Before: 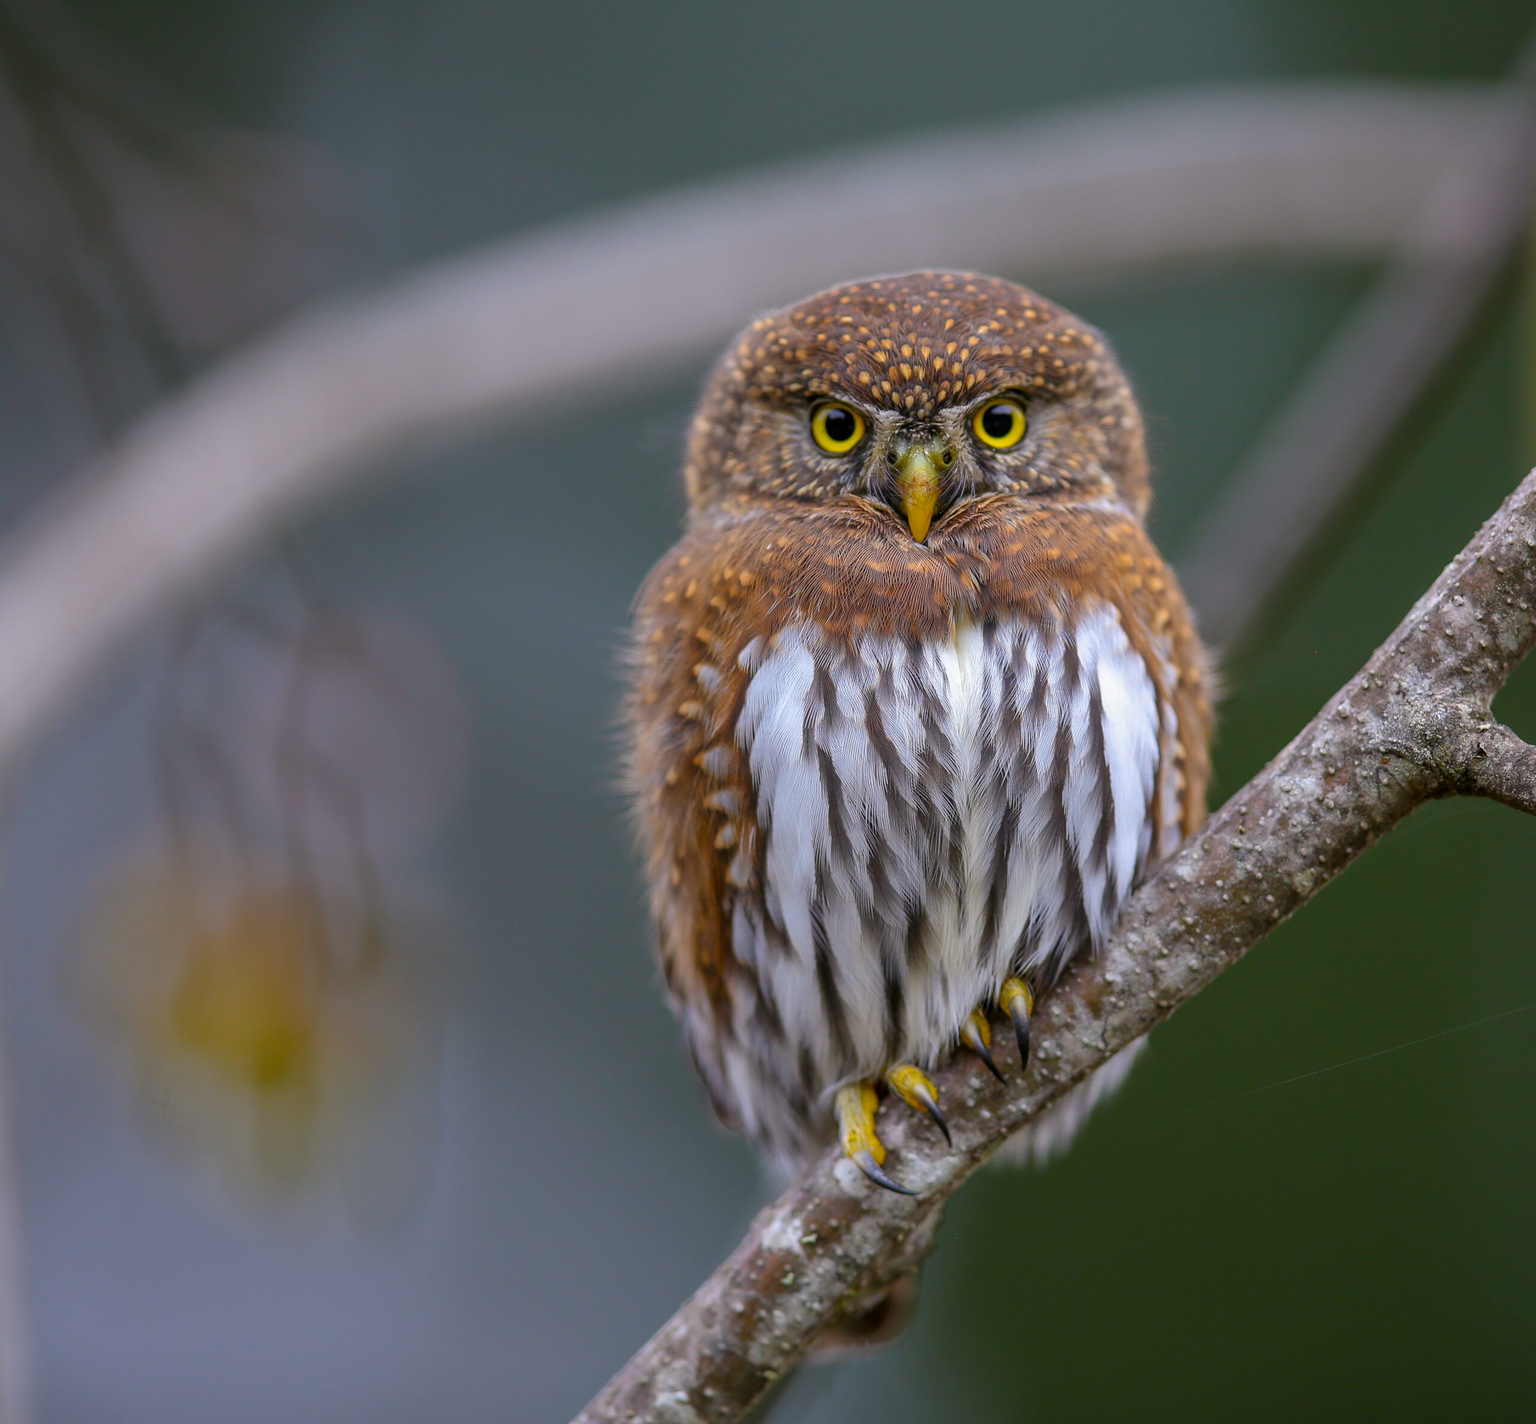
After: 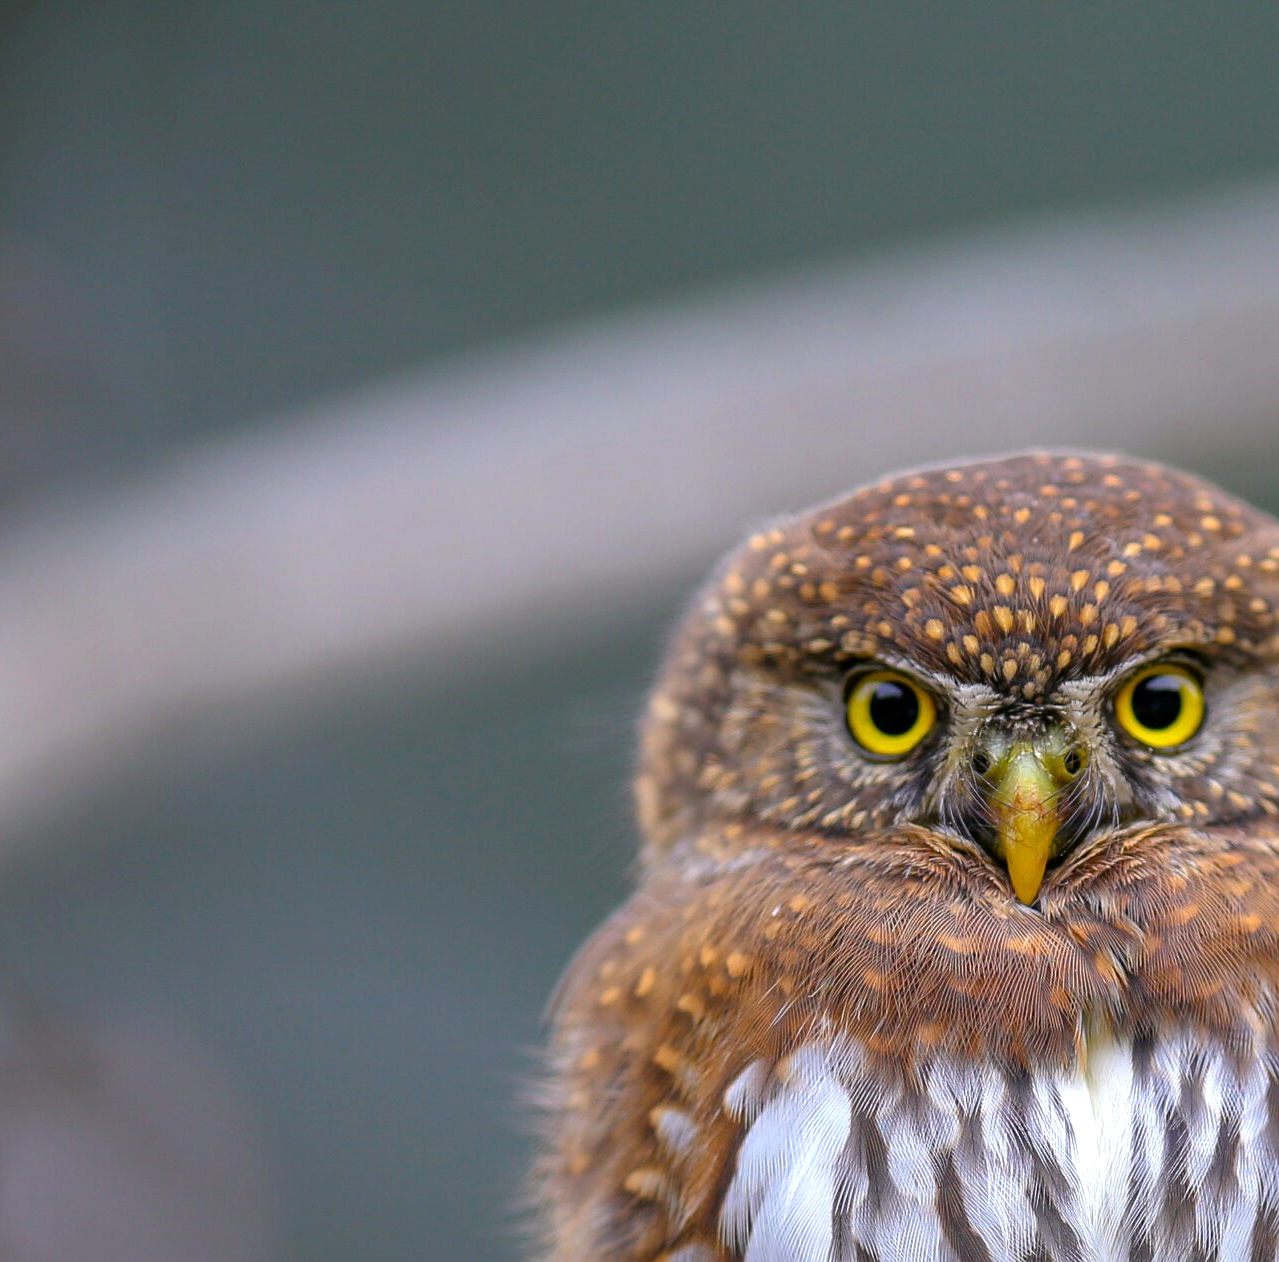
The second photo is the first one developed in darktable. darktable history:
crop: left 19.802%, right 30.212%, bottom 46.814%
tone equalizer: -8 EV -0.383 EV, -7 EV -0.423 EV, -6 EV -0.355 EV, -5 EV -0.236 EV, -3 EV 0.232 EV, -2 EV 0.305 EV, -1 EV 0.378 EV, +0 EV 0.412 EV
